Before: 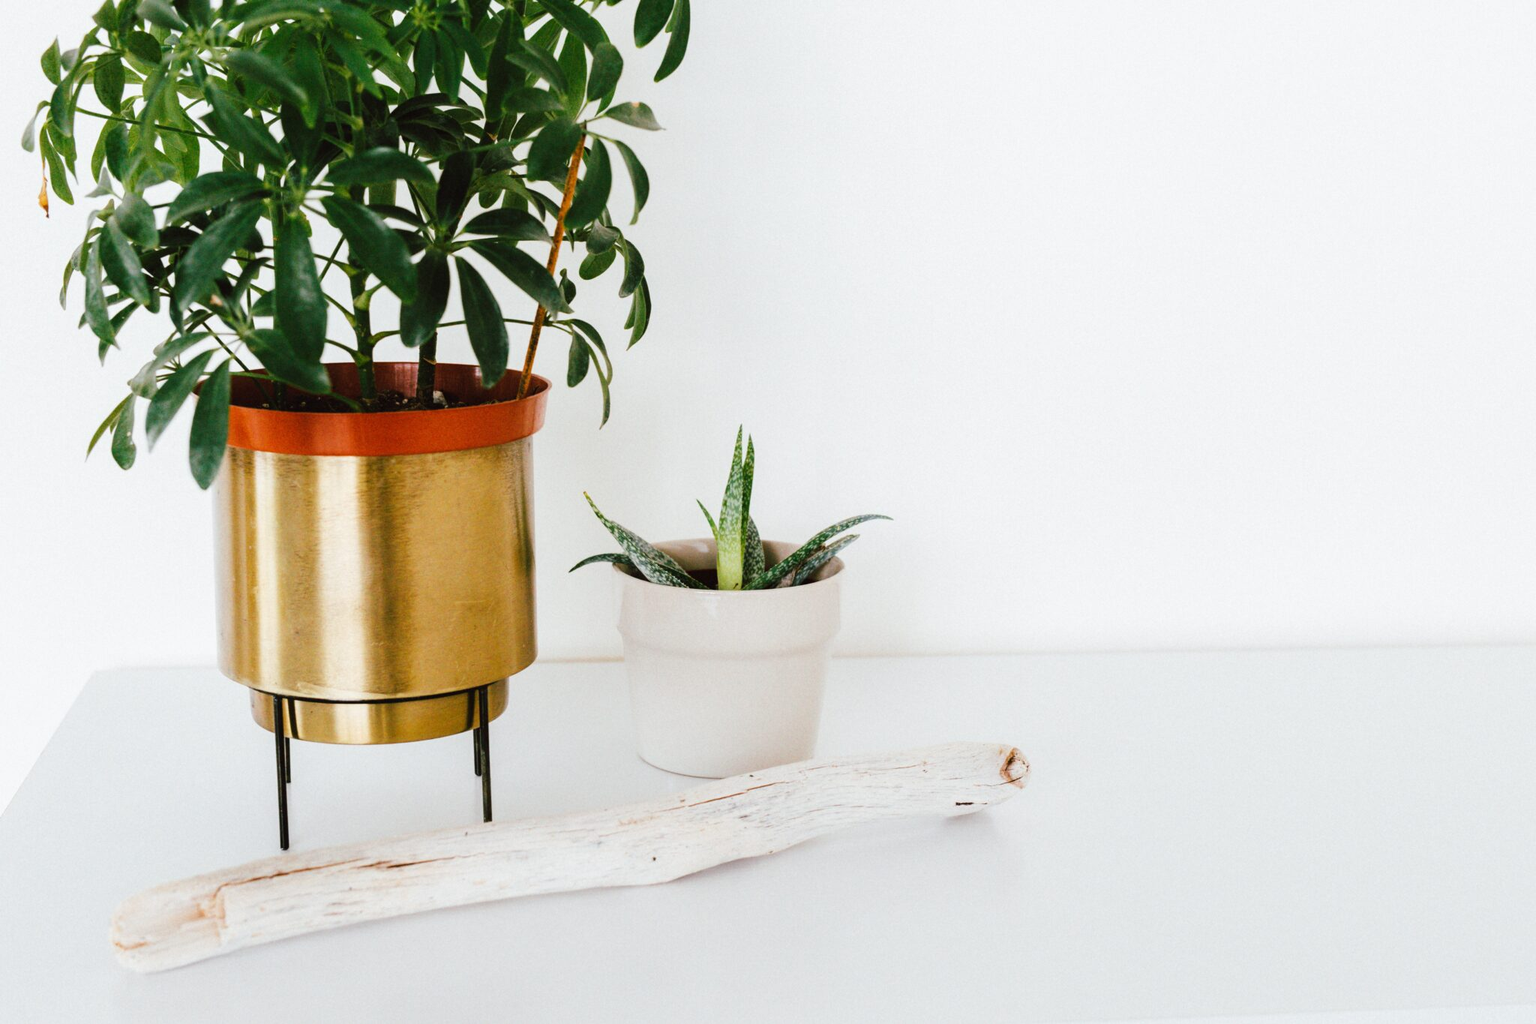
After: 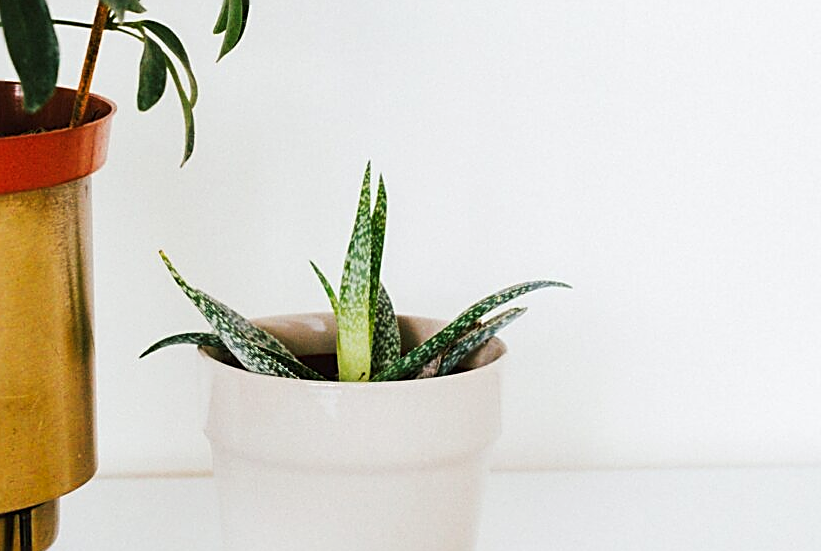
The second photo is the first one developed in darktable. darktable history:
crop: left 30.235%, top 29.737%, right 29.64%, bottom 29.824%
sharpen: amount 0.741
tone curve: curves: ch0 [(0, 0) (0.339, 0.306) (0.687, 0.706) (1, 1)], preserve colors none
